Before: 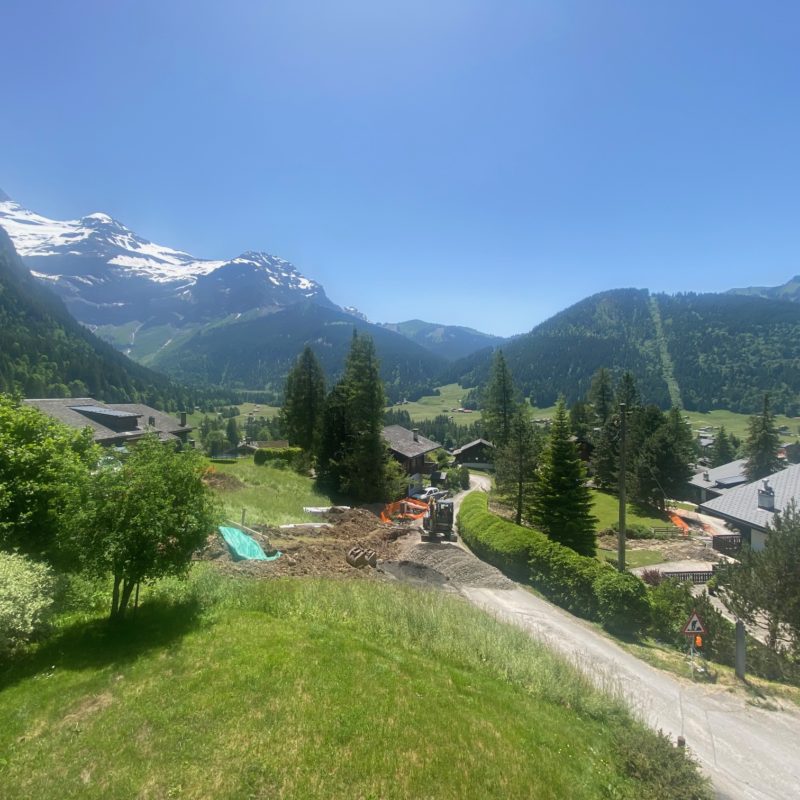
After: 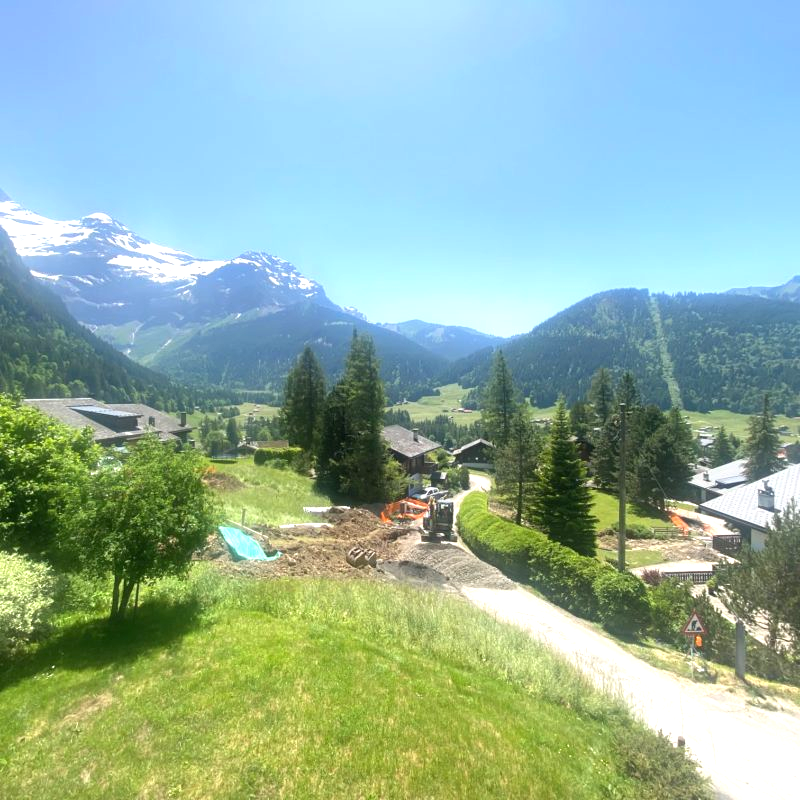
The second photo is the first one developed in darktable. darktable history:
exposure: exposure 0.912 EV, compensate highlight preservation false
color correction: highlights b* 0.033
